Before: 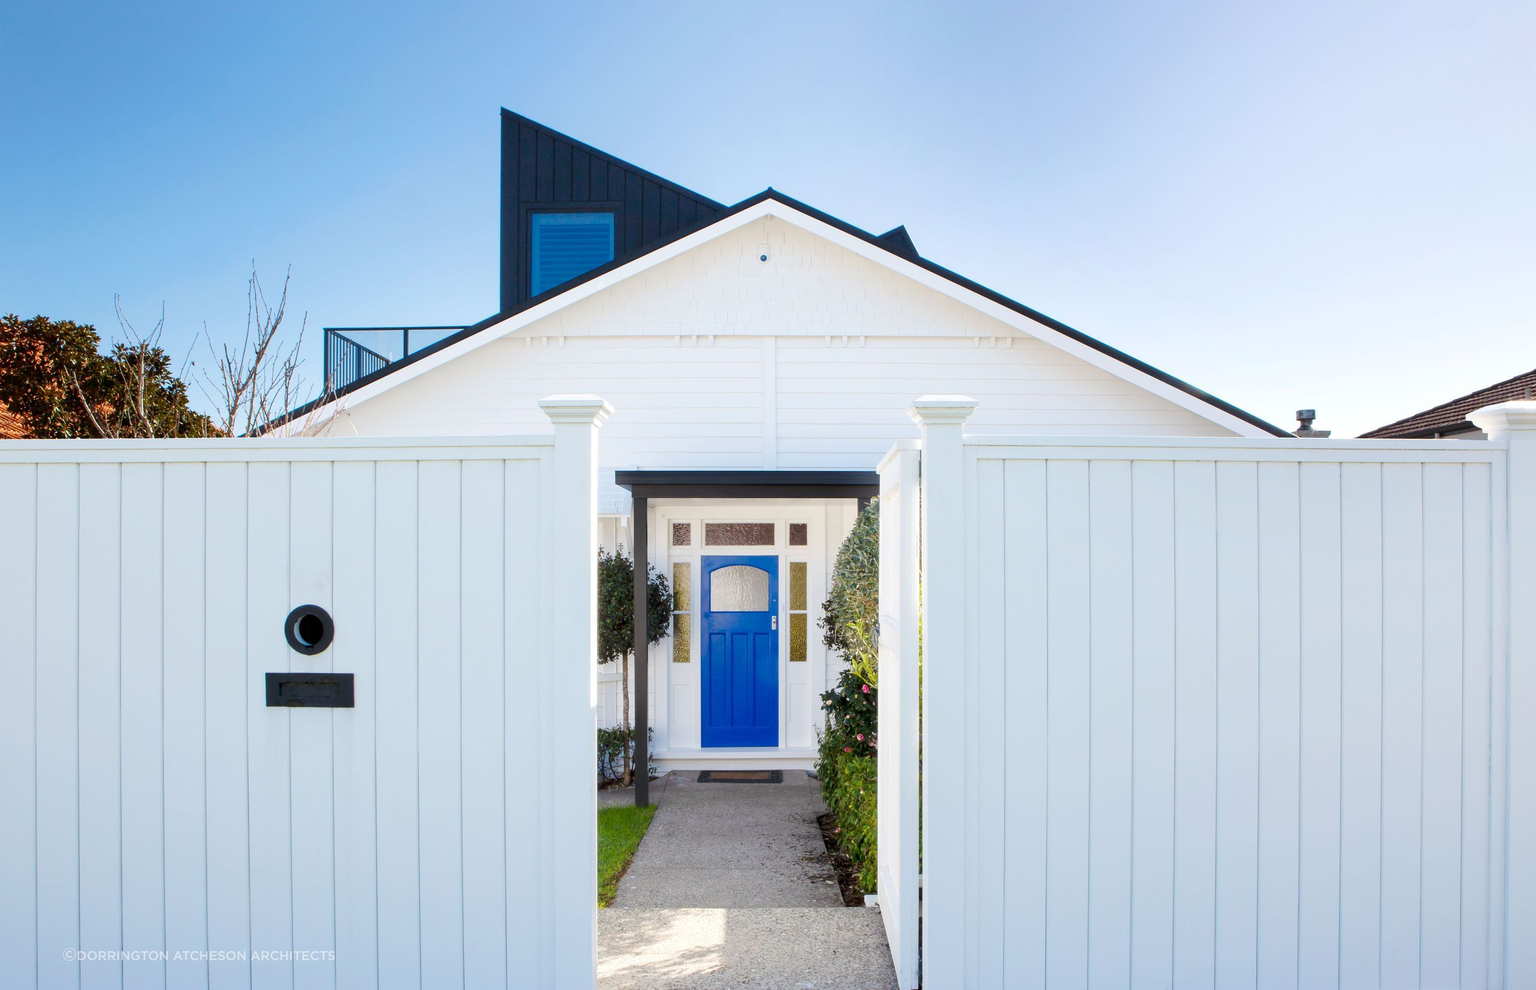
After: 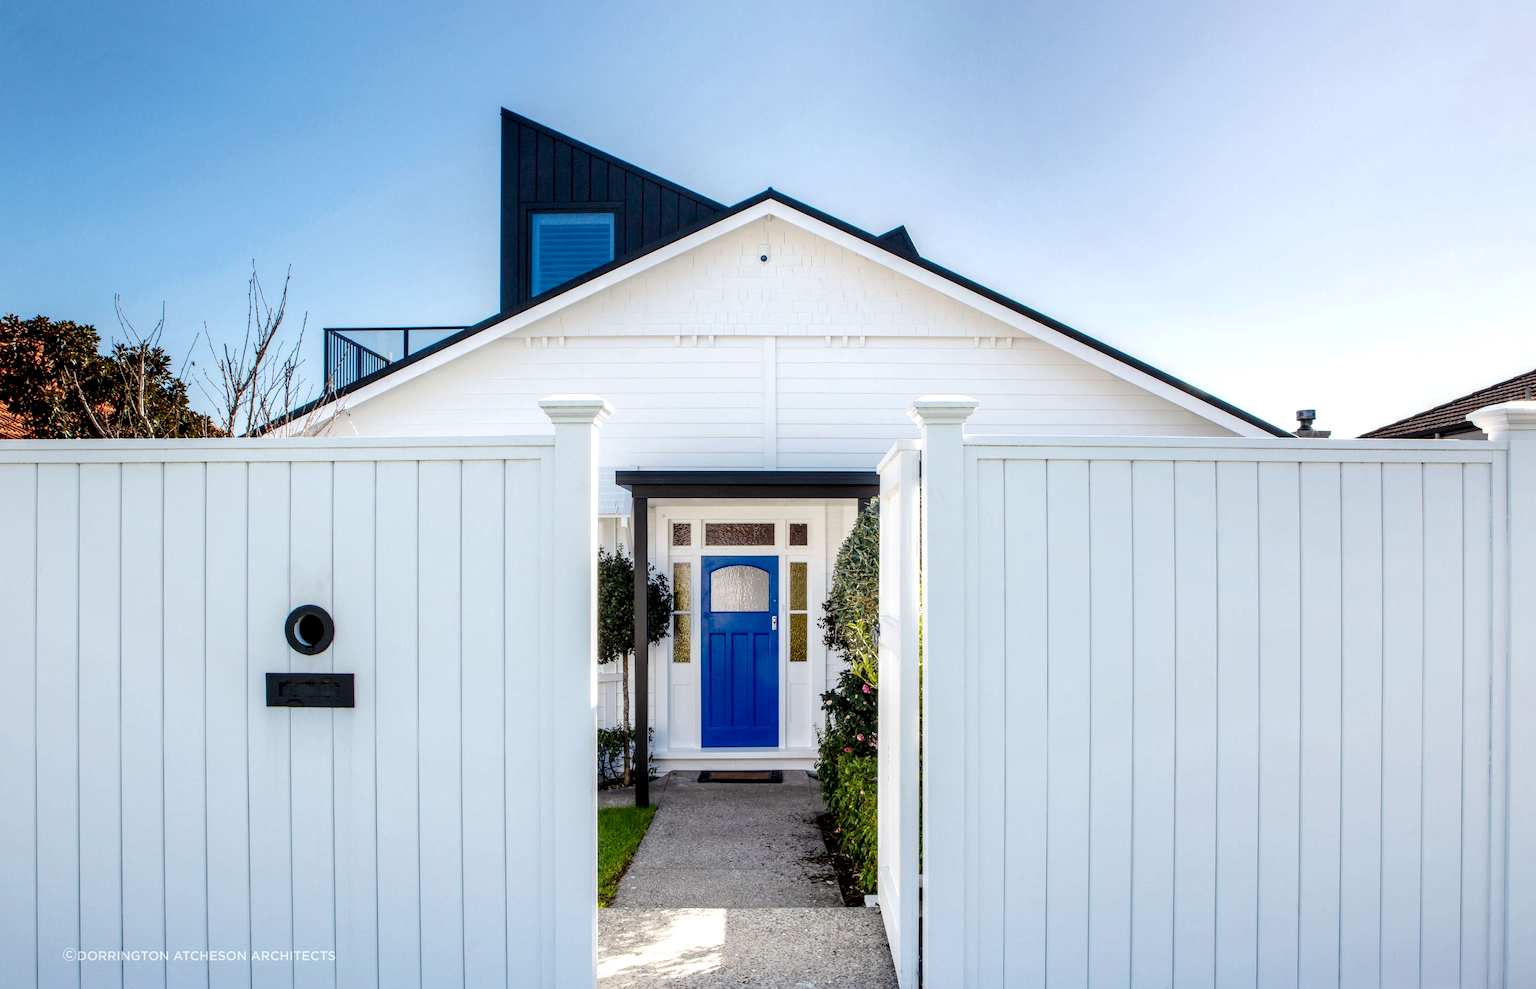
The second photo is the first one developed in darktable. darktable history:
local contrast: highlights 22%, shadows 71%, detail 170%
